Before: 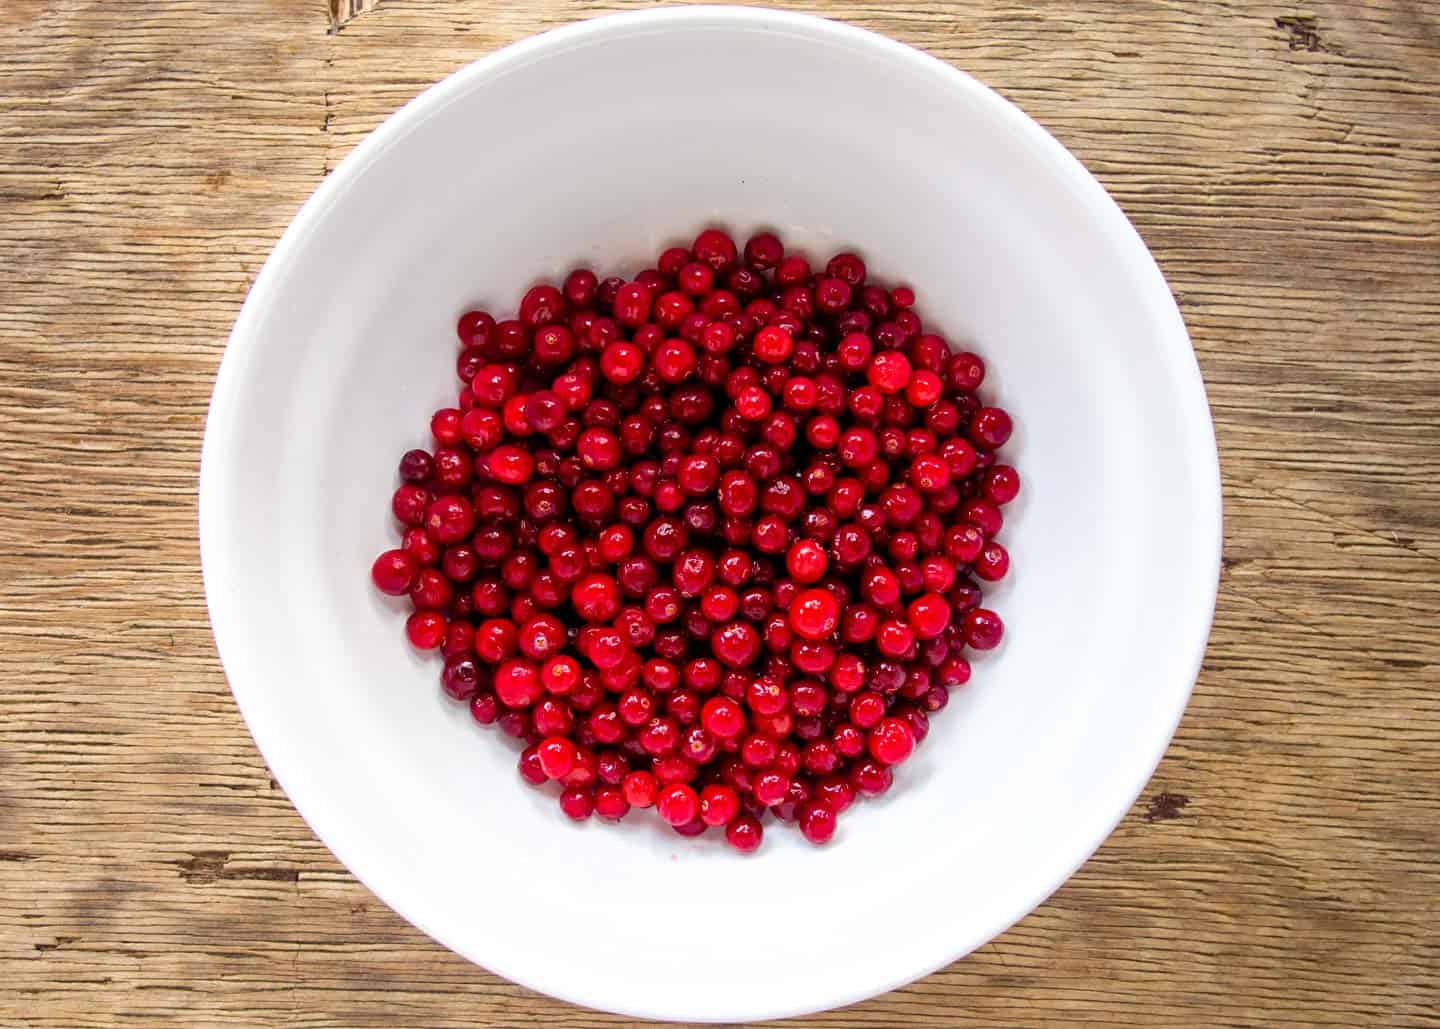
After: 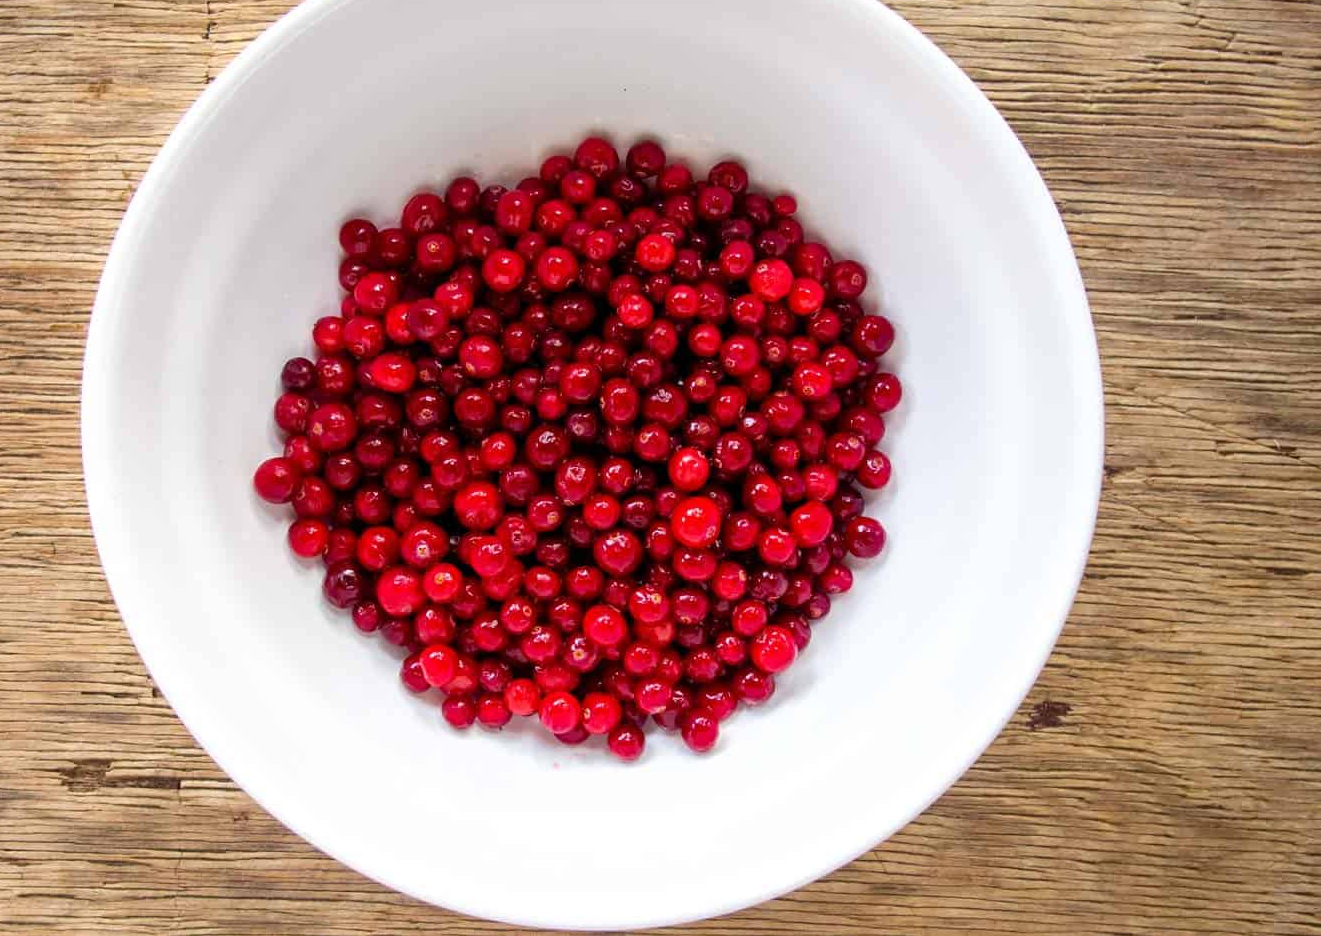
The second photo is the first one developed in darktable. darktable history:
crop and rotate: left 8.258%, top 9.019%
